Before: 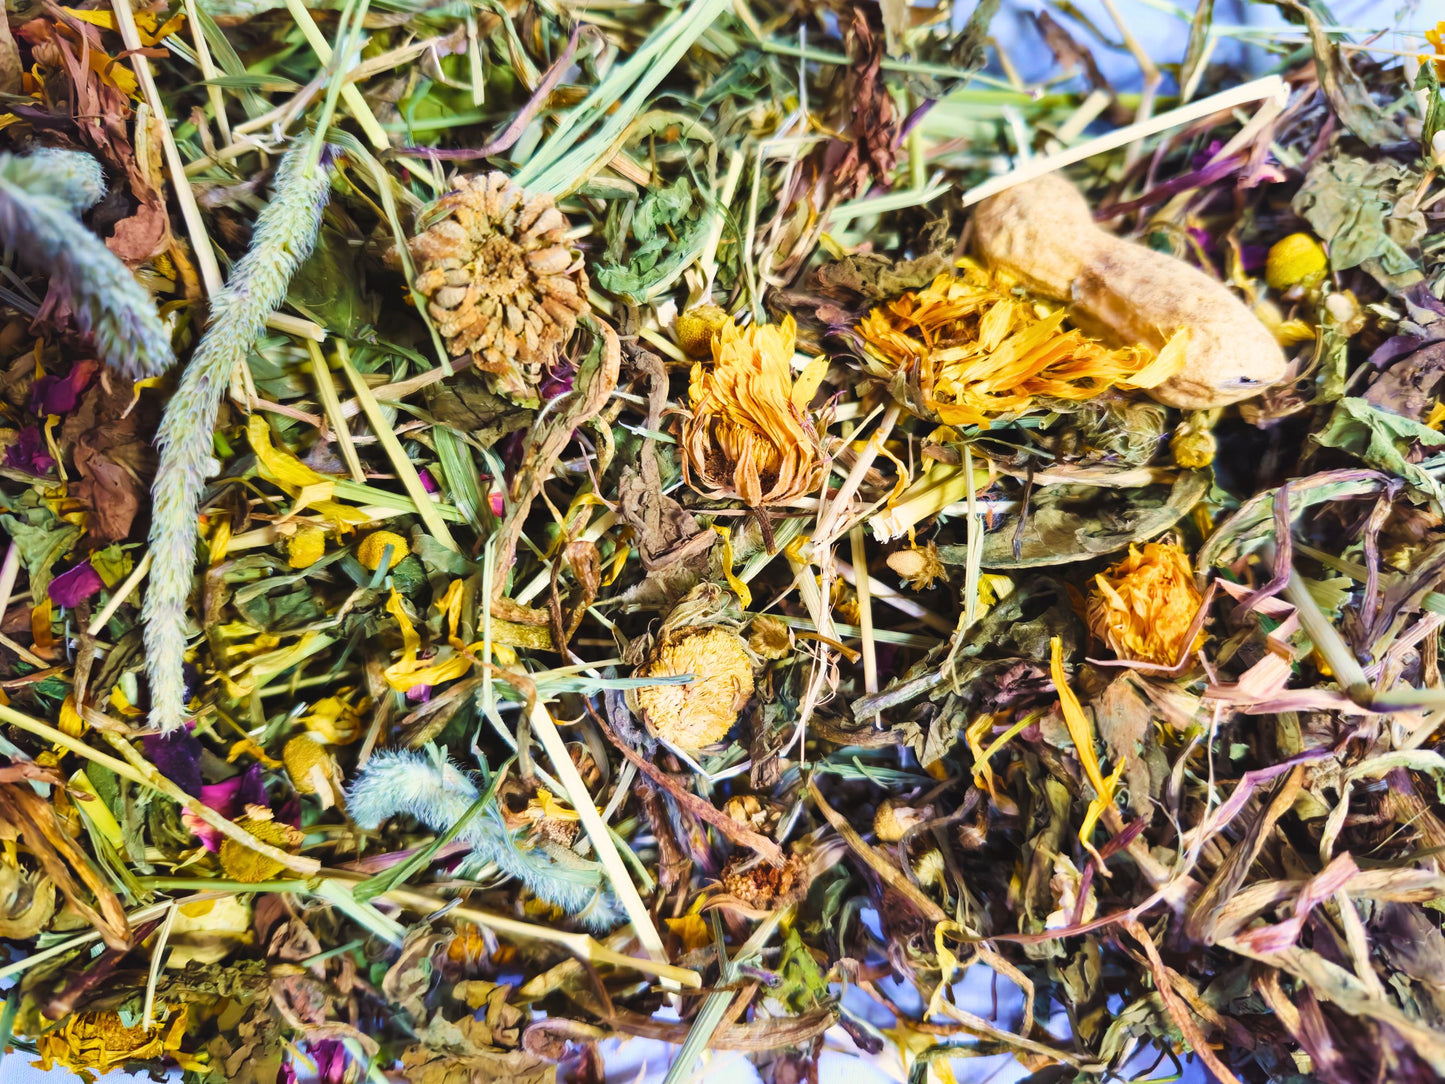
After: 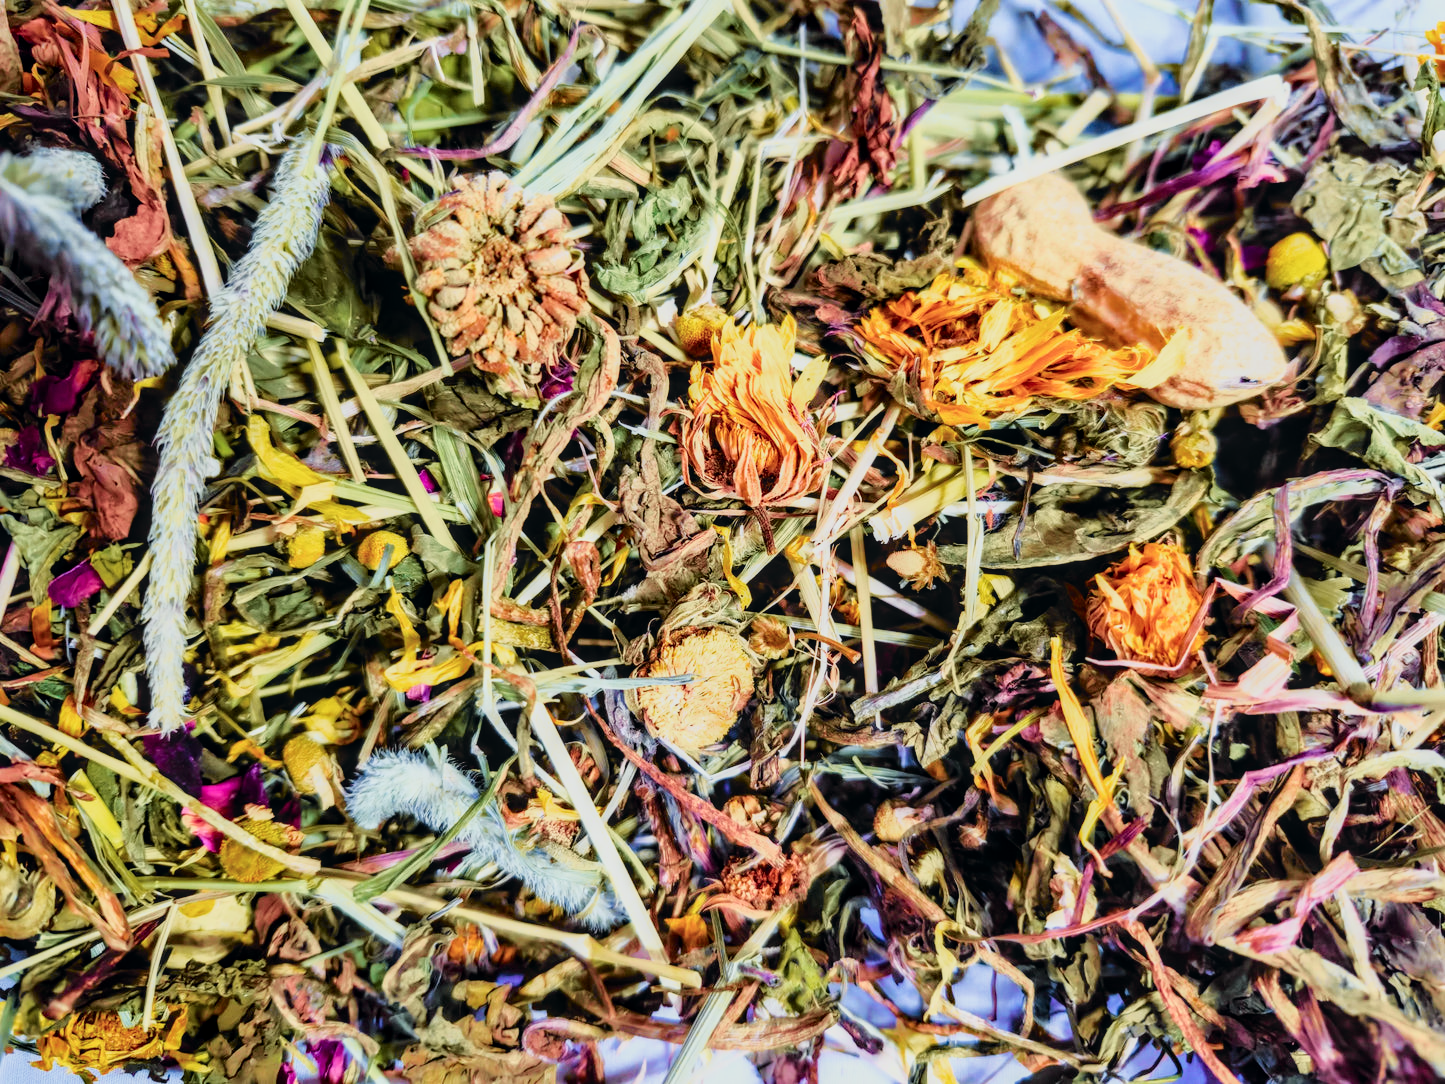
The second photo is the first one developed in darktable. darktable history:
exposure: black level correction 0.001, compensate highlight preservation false
local contrast: on, module defaults
tone curve: curves: ch0 [(0, 0) (0.105, 0.068) (0.195, 0.162) (0.283, 0.283) (0.384, 0.404) (0.485, 0.531) (0.638, 0.681) (0.795, 0.879) (1, 0.977)]; ch1 [(0, 0) (0.161, 0.092) (0.35, 0.33) (0.379, 0.401) (0.456, 0.469) (0.504, 0.498) (0.53, 0.532) (0.58, 0.619) (0.635, 0.671) (1, 1)]; ch2 [(0, 0) (0.371, 0.362) (0.437, 0.437) (0.483, 0.484) (0.53, 0.515) (0.56, 0.58) (0.622, 0.606) (1, 1)], color space Lab, independent channels, preserve colors none
color contrast: green-magenta contrast 1.1, blue-yellow contrast 1.1, unbound 0
filmic rgb: black relative exposure -7.65 EV, white relative exposure 4.56 EV, hardness 3.61, contrast 1.05
